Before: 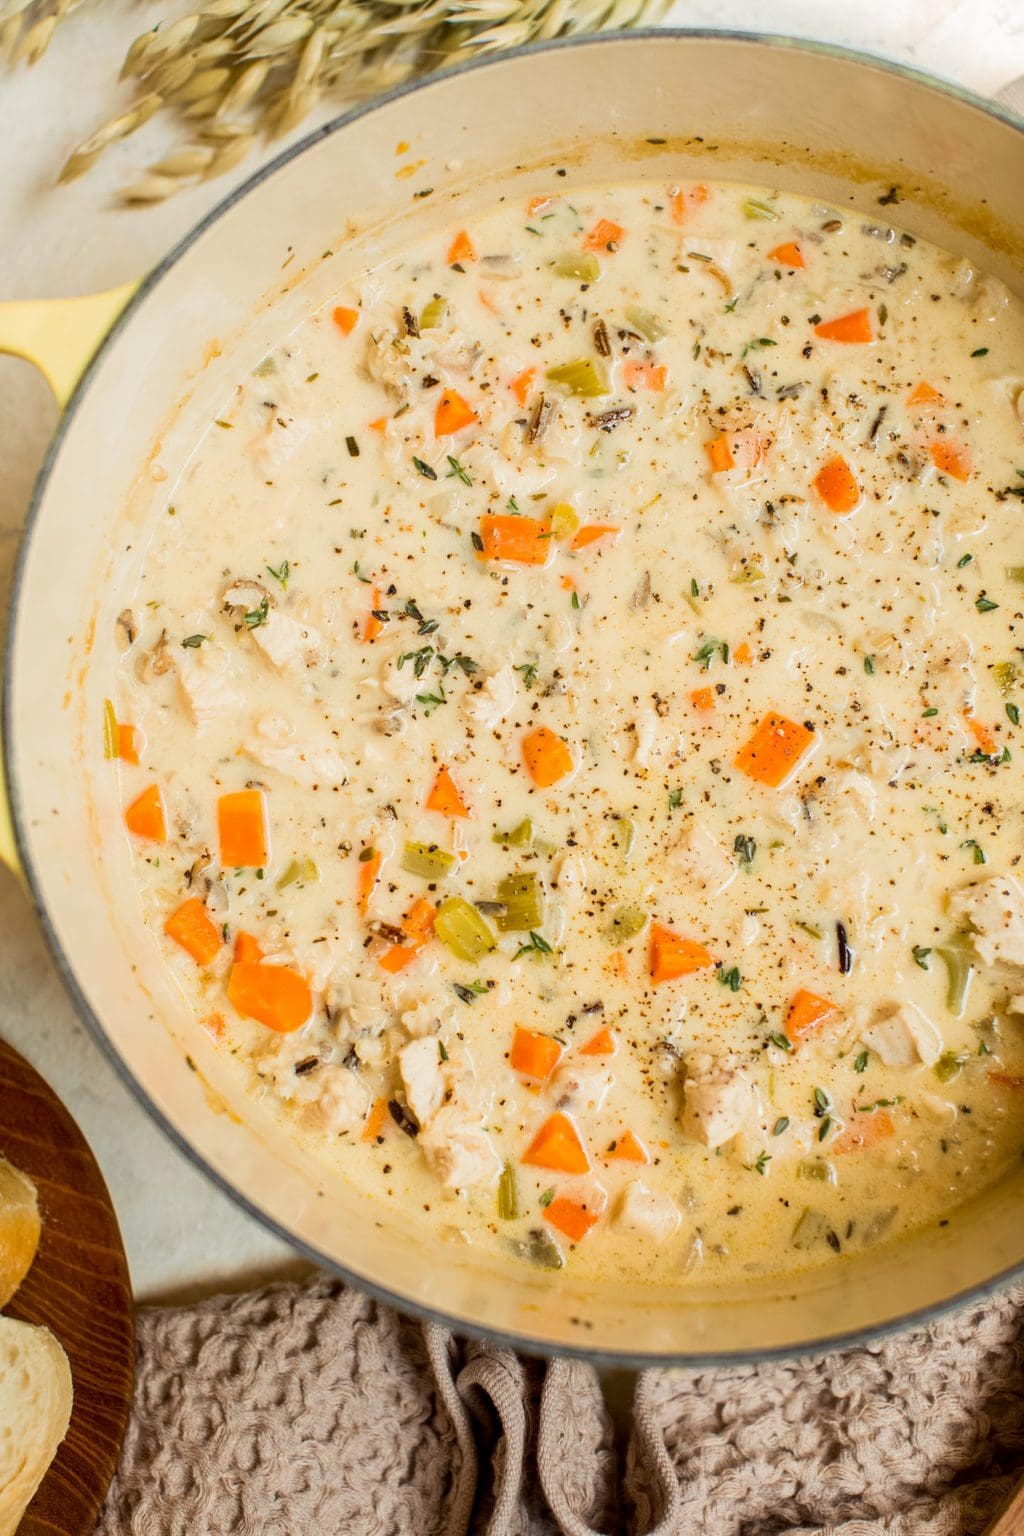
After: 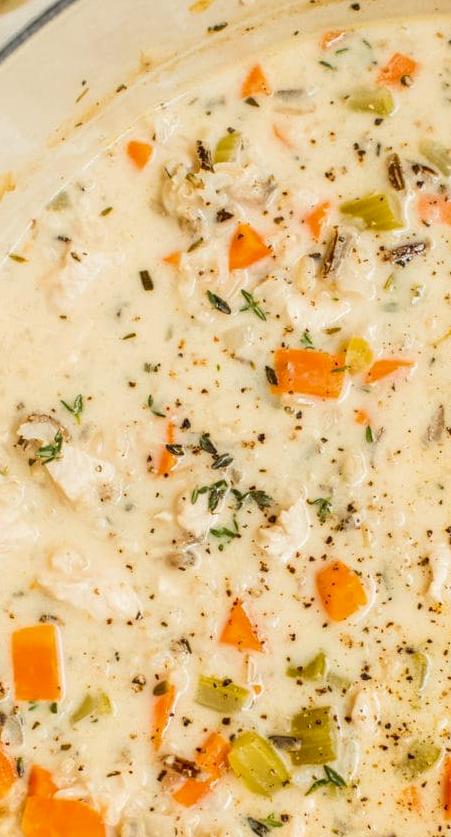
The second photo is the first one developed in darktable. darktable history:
local contrast: on, module defaults
crop: left 20.197%, top 10.833%, right 35.737%, bottom 34.667%
